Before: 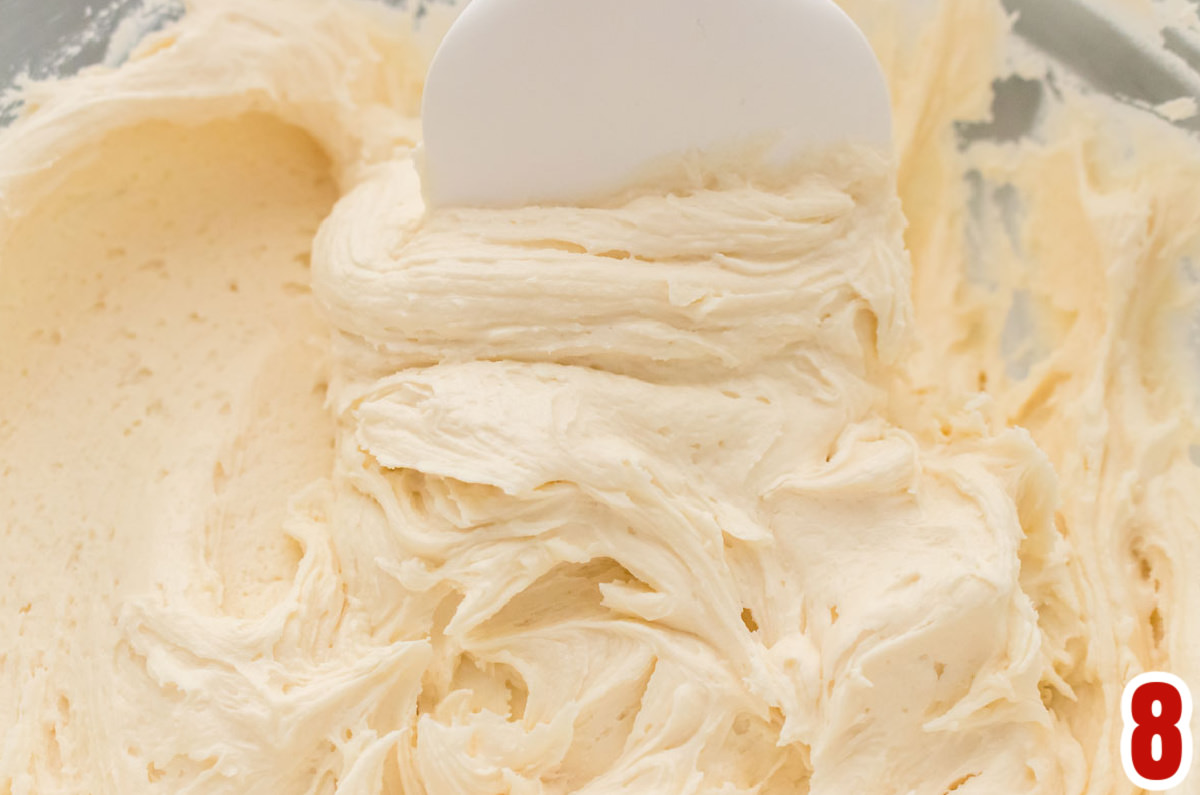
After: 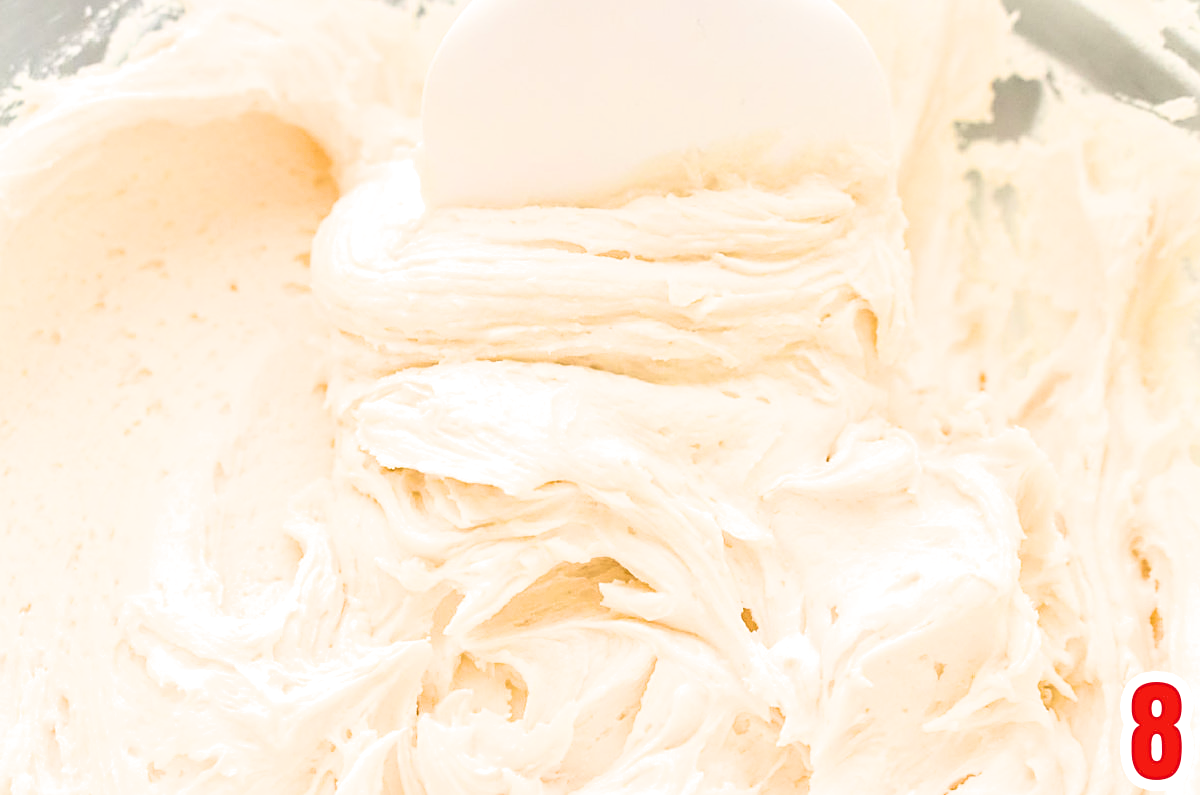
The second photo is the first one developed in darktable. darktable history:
tone equalizer: -8 EV -0.777 EV, -7 EV -0.669 EV, -6 EV -0.575 EV, -5 EV -0.418 EV, -3 EV 0.382 EV, -2 EV 0.6 EV, -1 EV 0.684 EV, +0 EV 0.727 EV
filmic rgb: black relative exposure -12.04 EV, white relative exposure 2.82 EV, target black luminance 0%, hardness 8.02, latitude 69.9%, contrast 1.14, highlights saturation mix 10.34%, shadows ↔ highlights balance -0.391%
sharpen: on, module defaults
